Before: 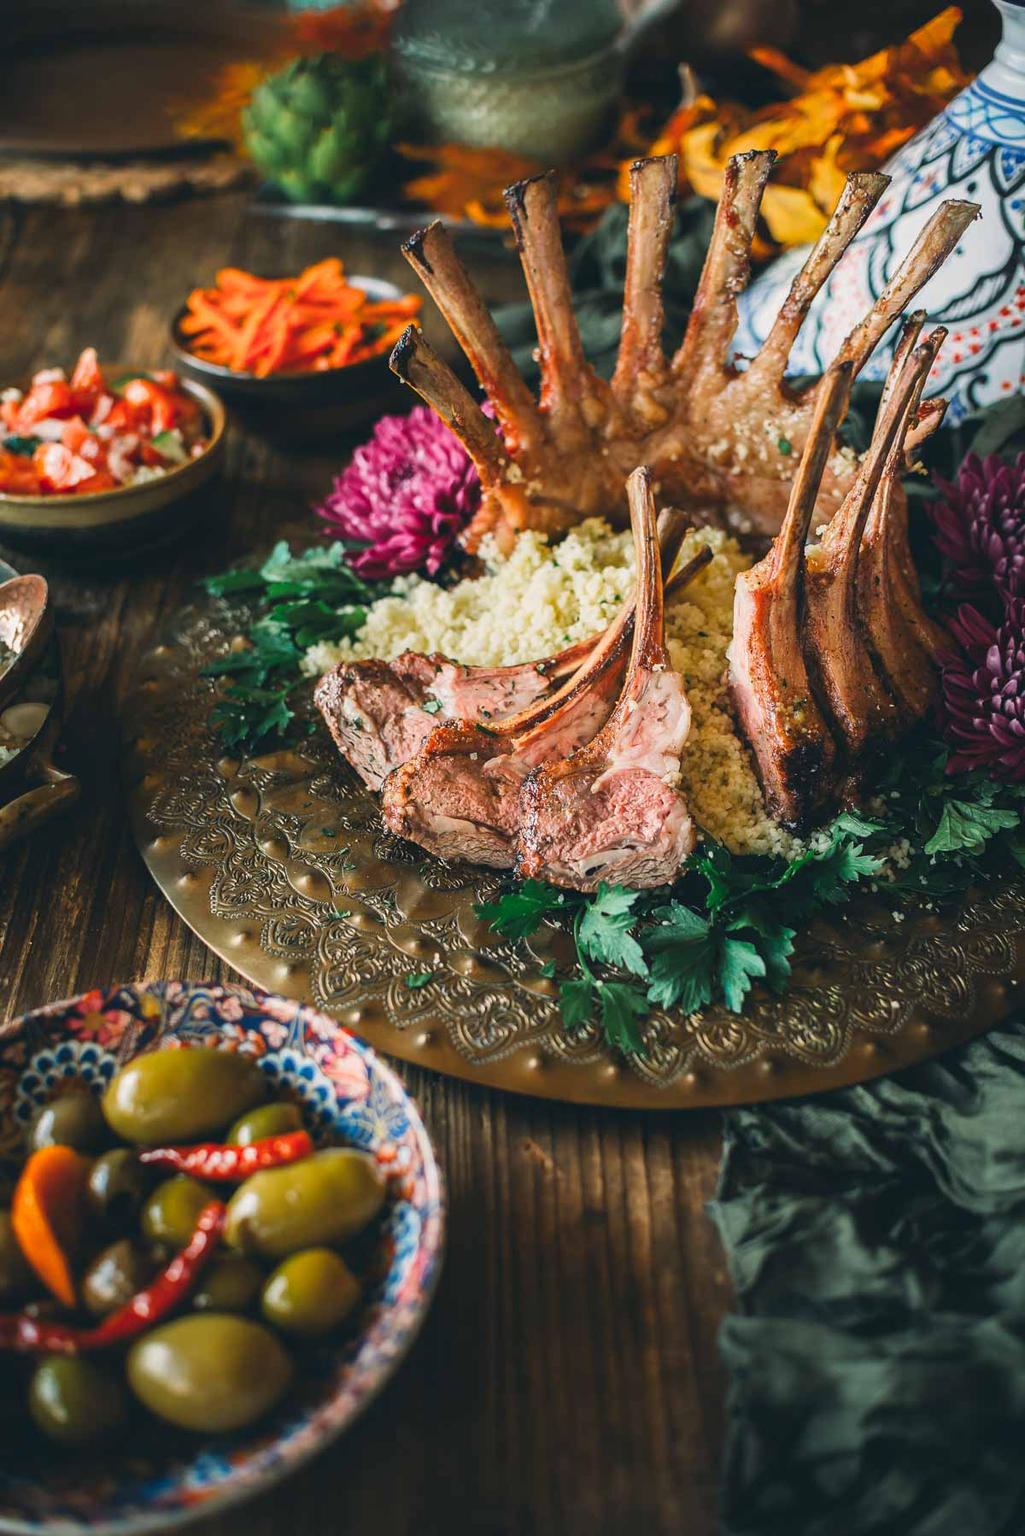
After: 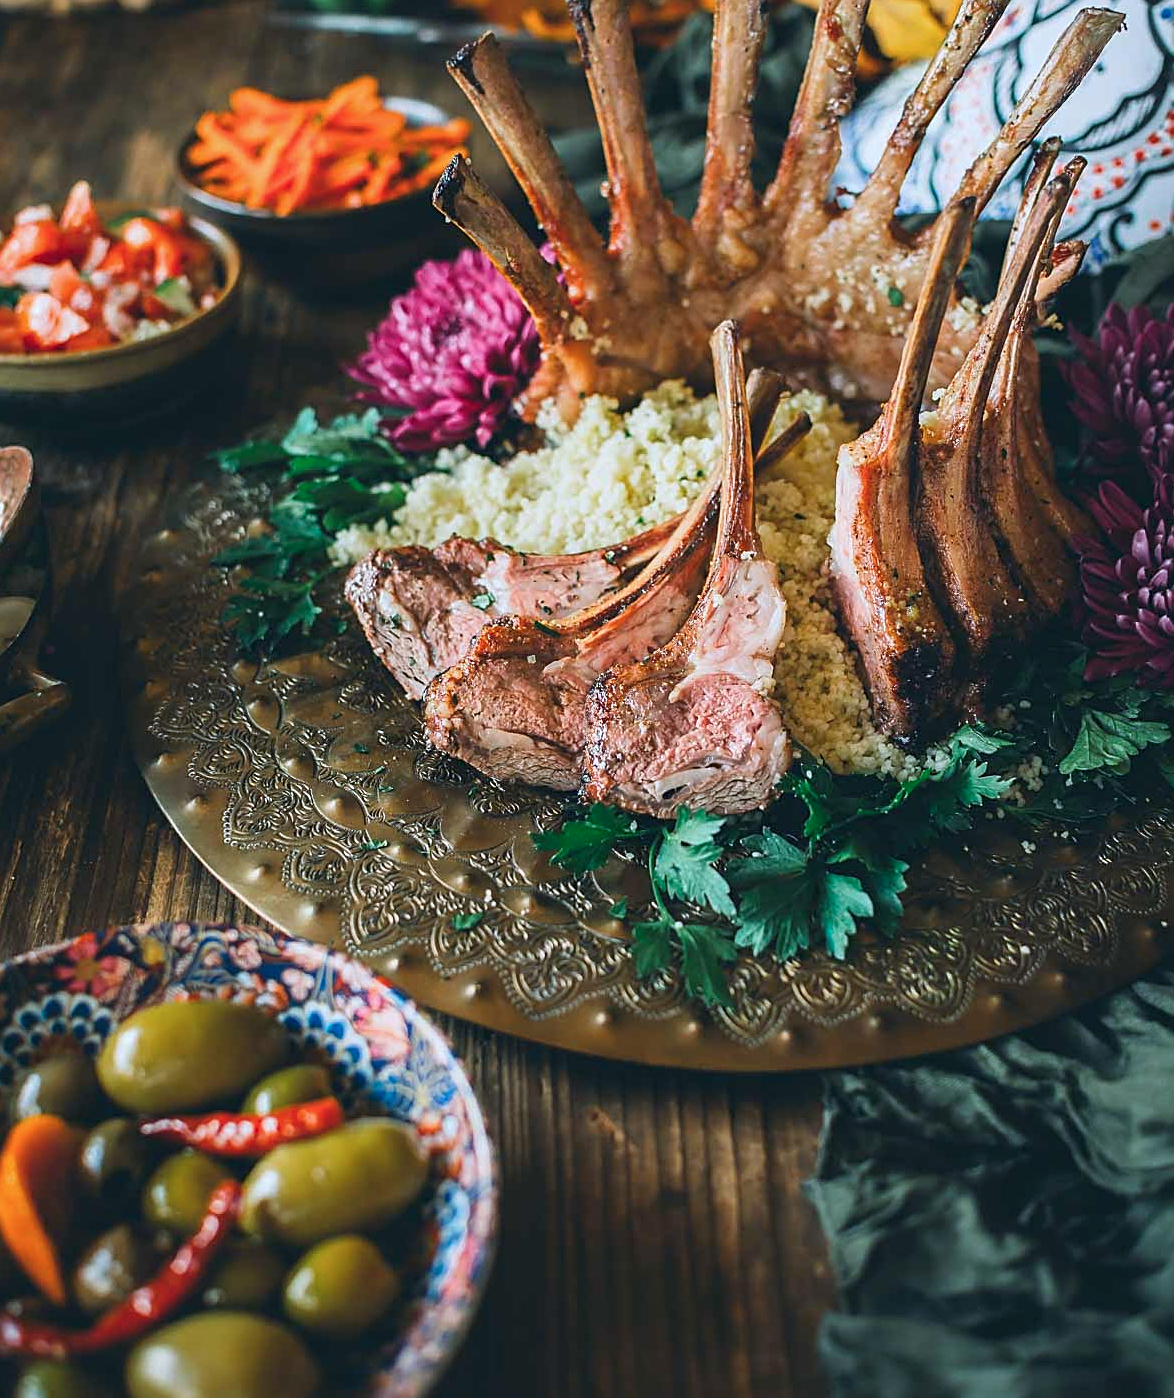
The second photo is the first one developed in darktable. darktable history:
exposure: black level correction 0, compensate exposure bias true, compensate highlight preservation false
sharpen: on, module defaults
crop and rotate: left 1.933%, top 12.673%, right 0.172%, bottom 9.565%
color calibration: illuminant custom, x 0.368, y 0.373, temperature 4347.94 K
